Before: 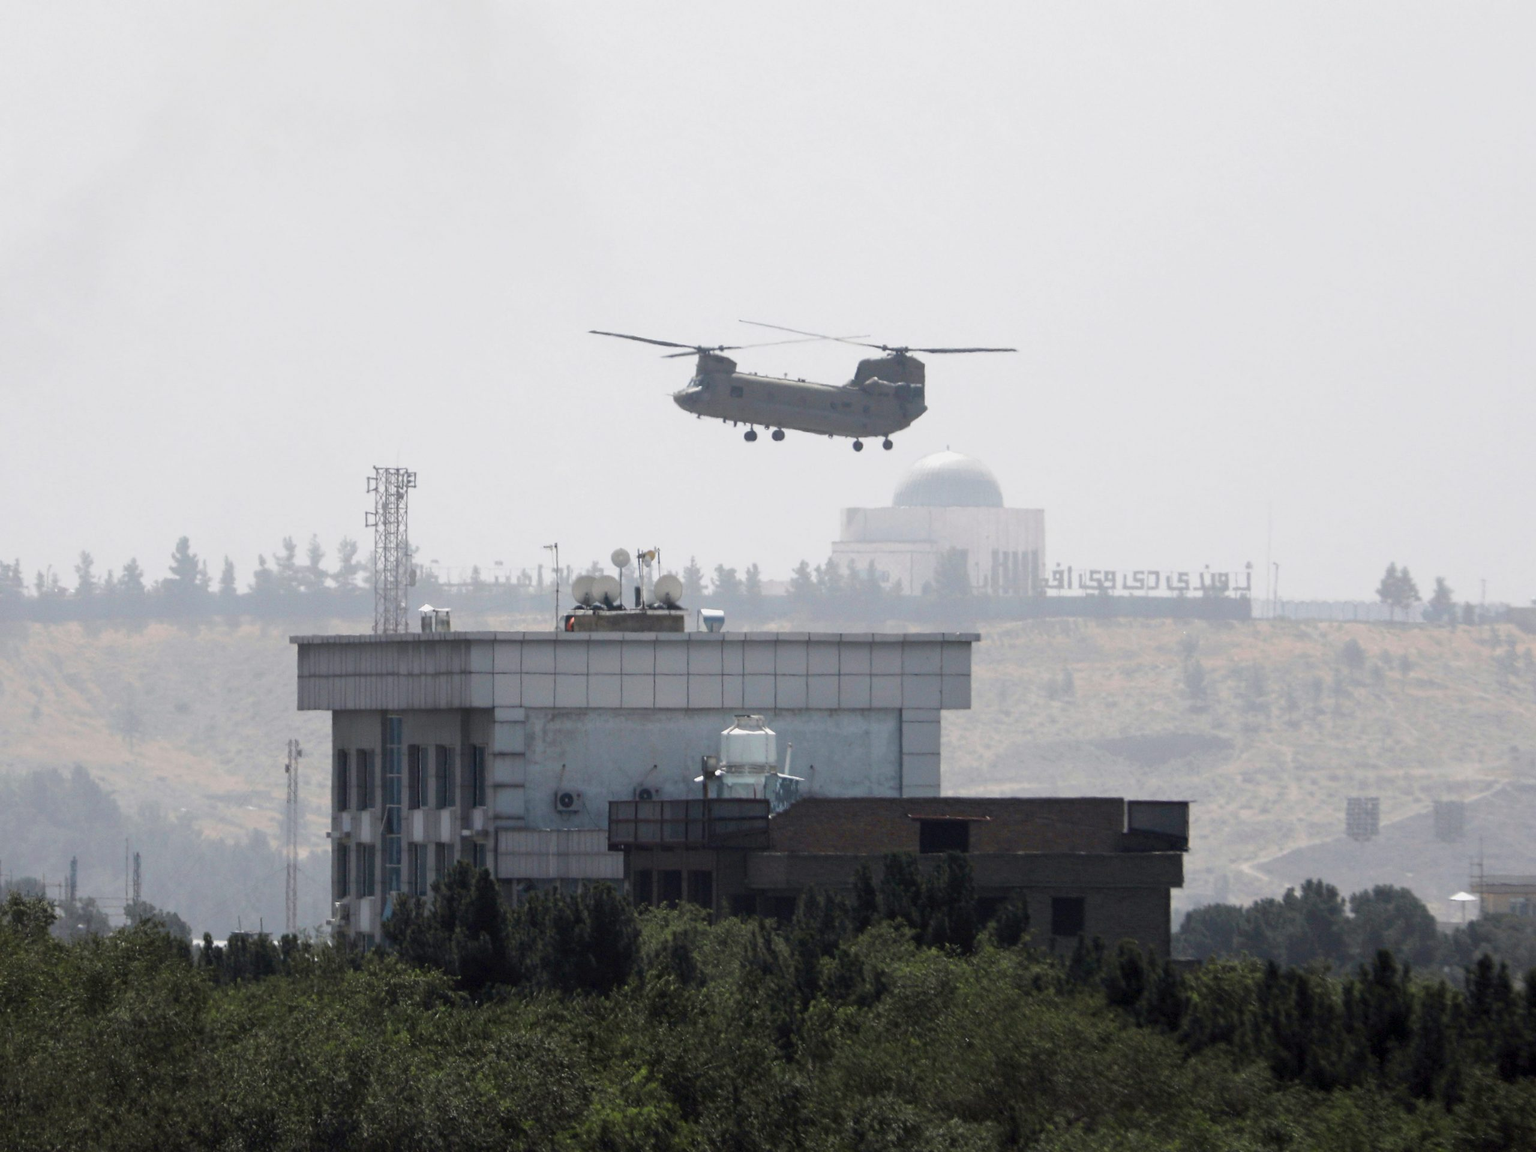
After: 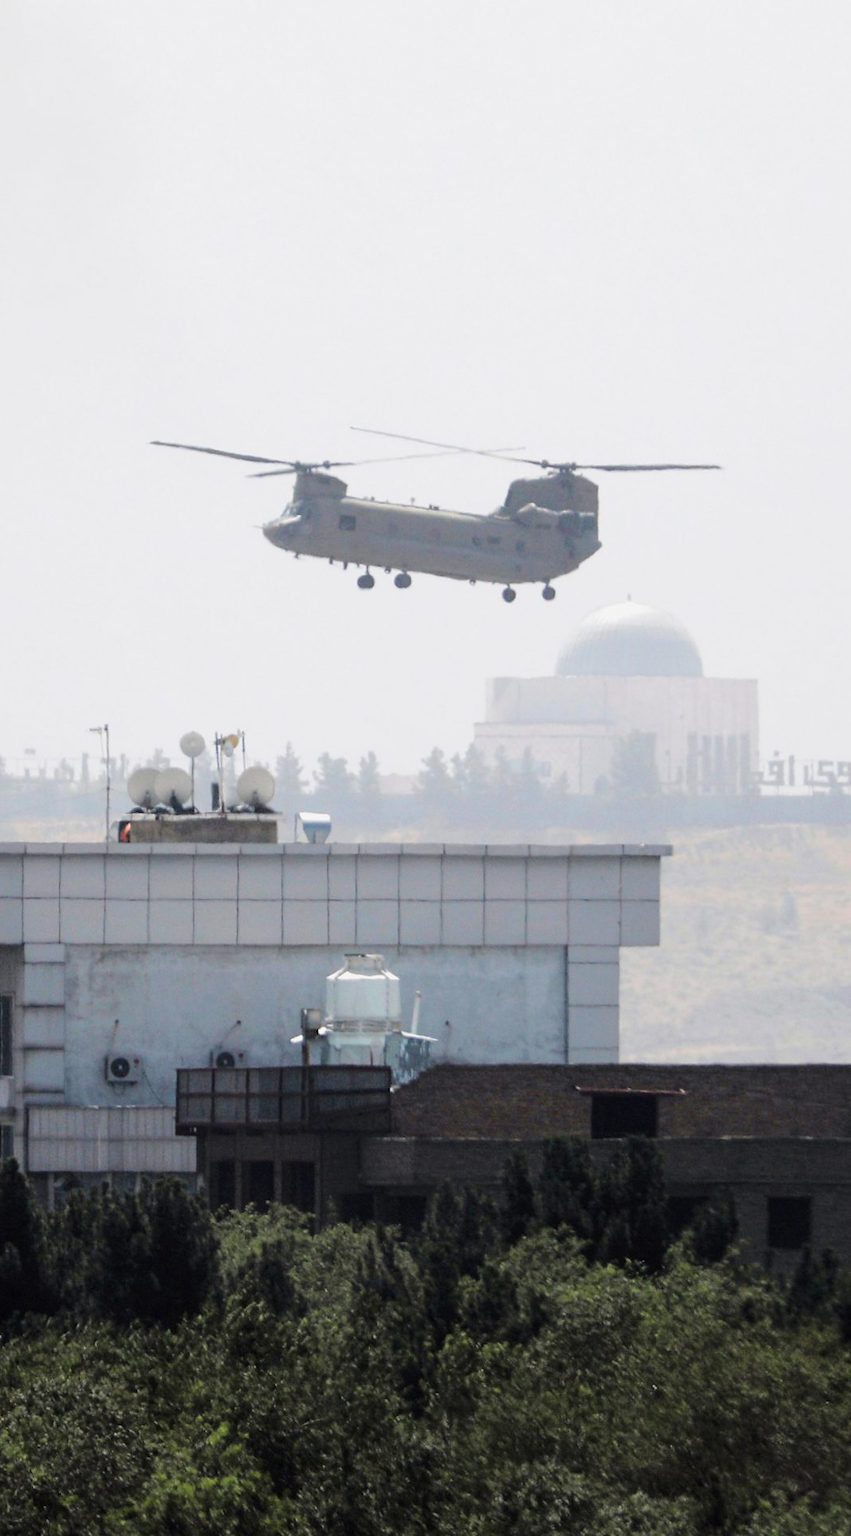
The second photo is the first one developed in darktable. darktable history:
crop: left 31.05%, right 27.385%
tone curve: curves: ch0 [(0, 0) (0.003, 0.002) (0.011, 0.007) (0.025, 0.016) (0.044, 0.027) (0.069, 0.045) (0.1, 0.077) (0.136, 0.114) (0.177, 0.166) (0.224, 0.241) (0.277, 0.328) (0.335, 0.413) (0.399, 0.498) (0.468, 0.572) (0.543, 0.638) (0.623, 0.711) (0.709, 0.786) (0.801, 0.853) (0.898, 0.929) (1, 1)], color space Lab, linked channels, preserve colors none
